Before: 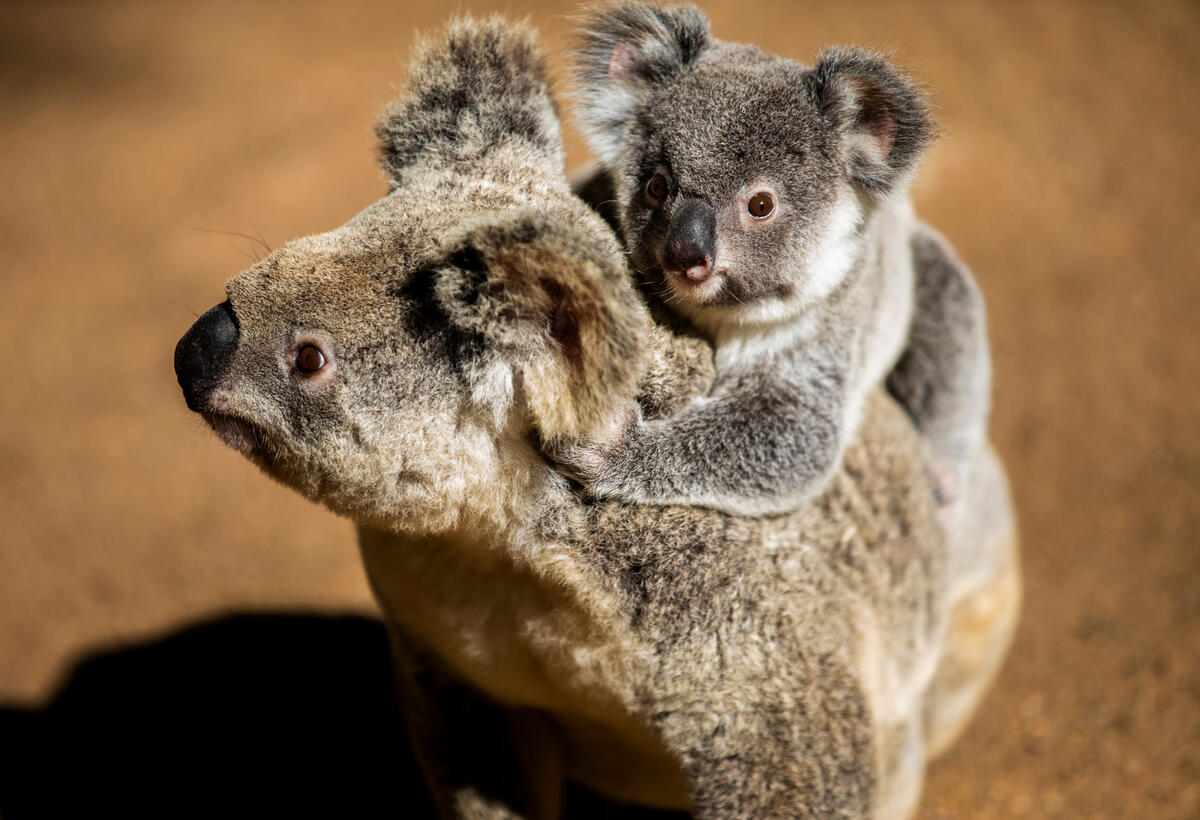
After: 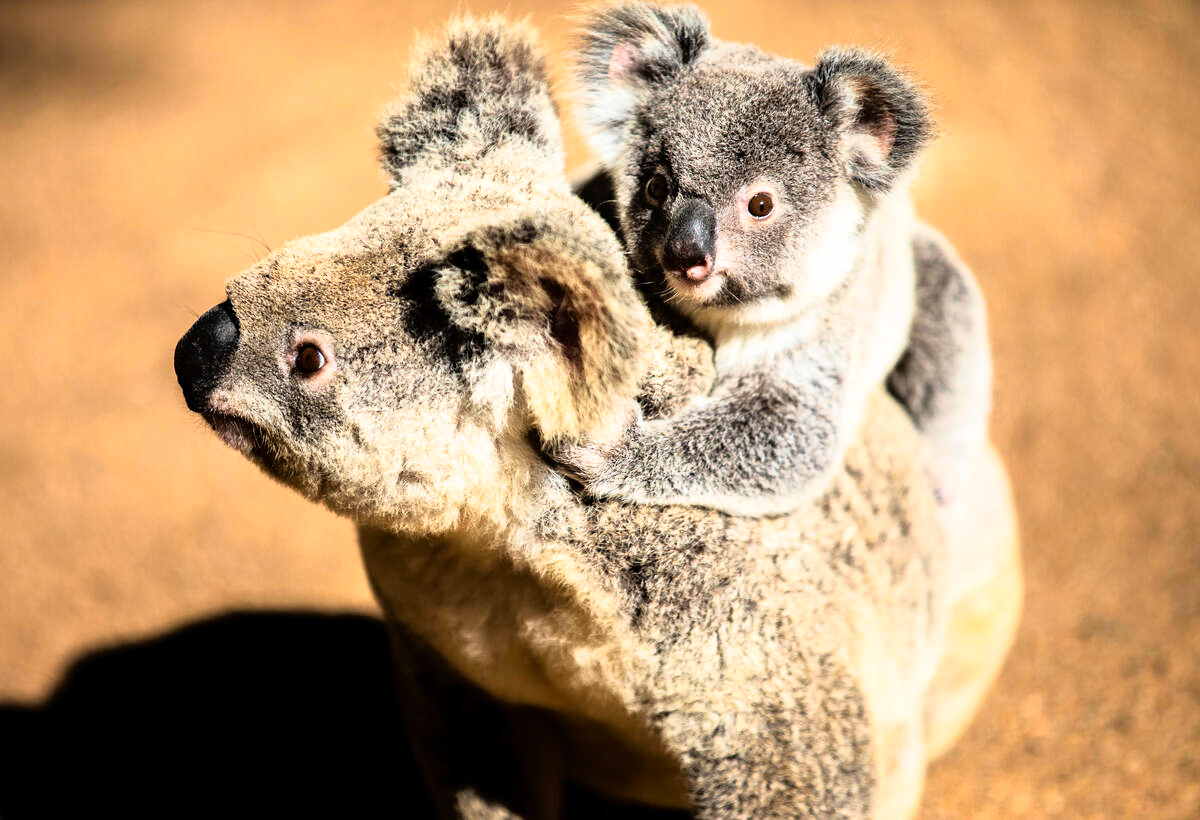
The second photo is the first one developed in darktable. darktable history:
base curve: curves: ch0 [(0, 0) (0.012, 0.01) (0.073, 0.168) (0.31, 0.711) (0.645, 0.957) (1, 1)]
